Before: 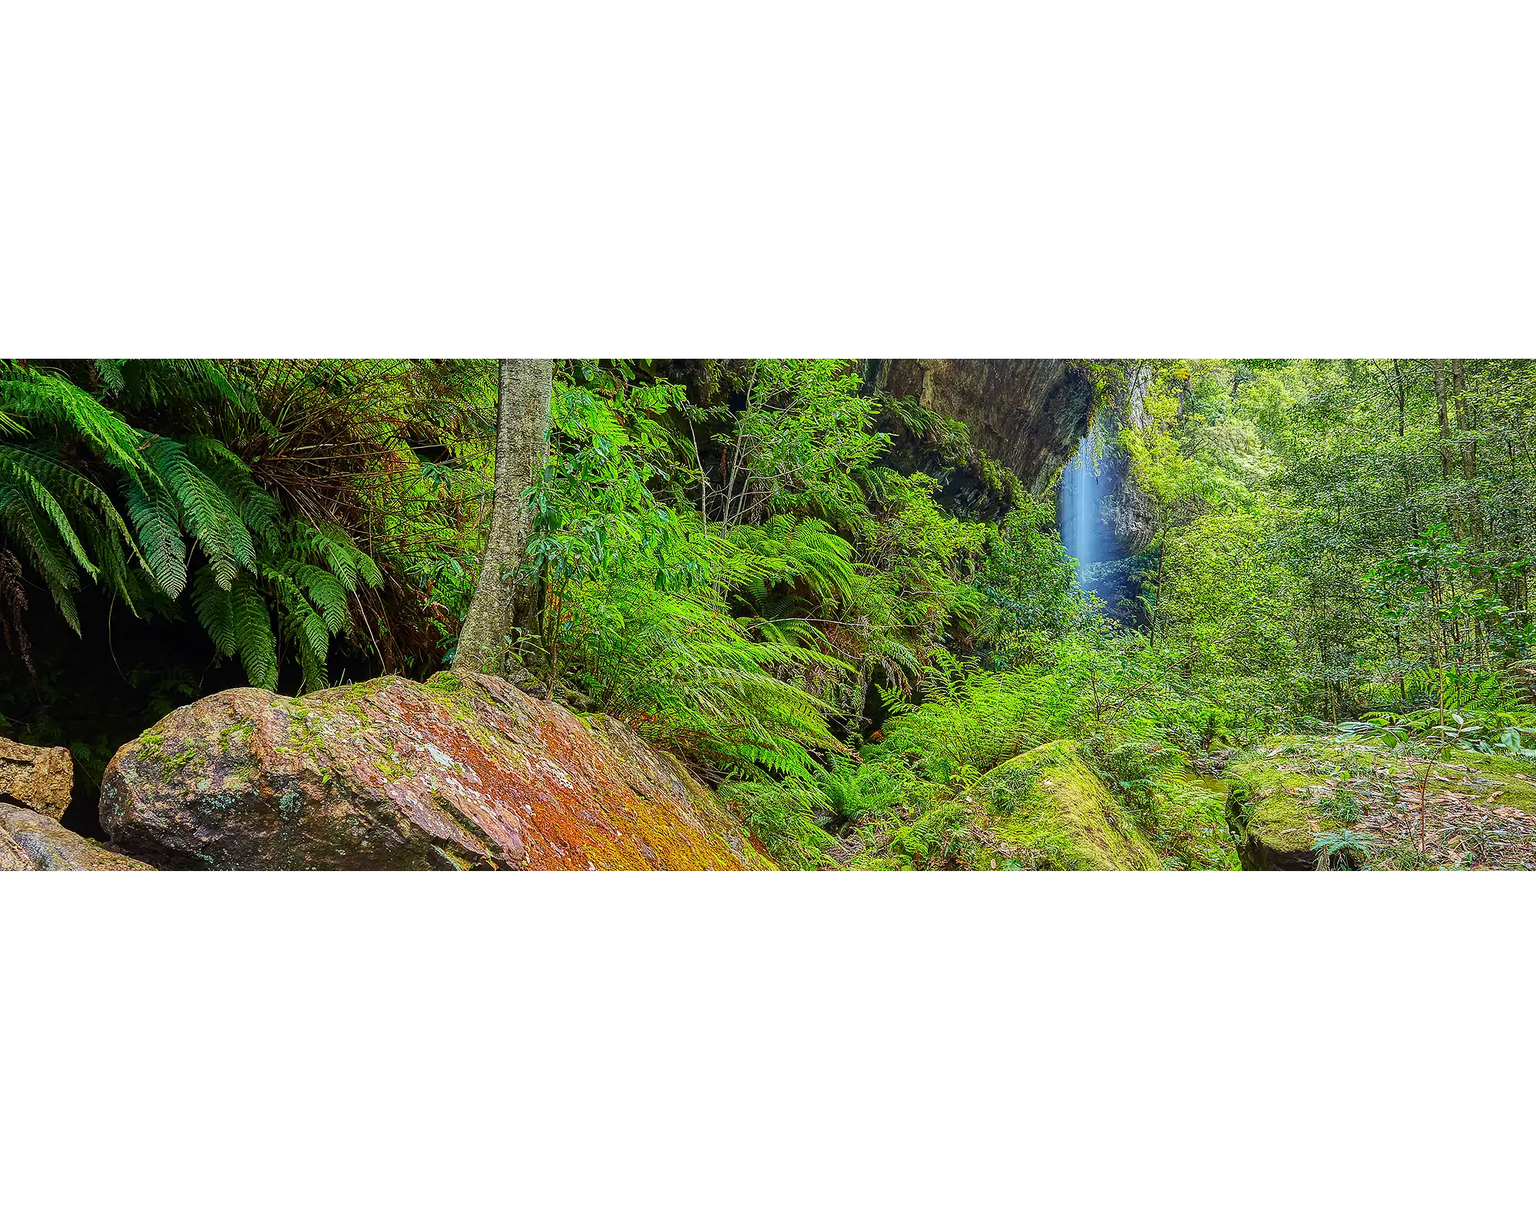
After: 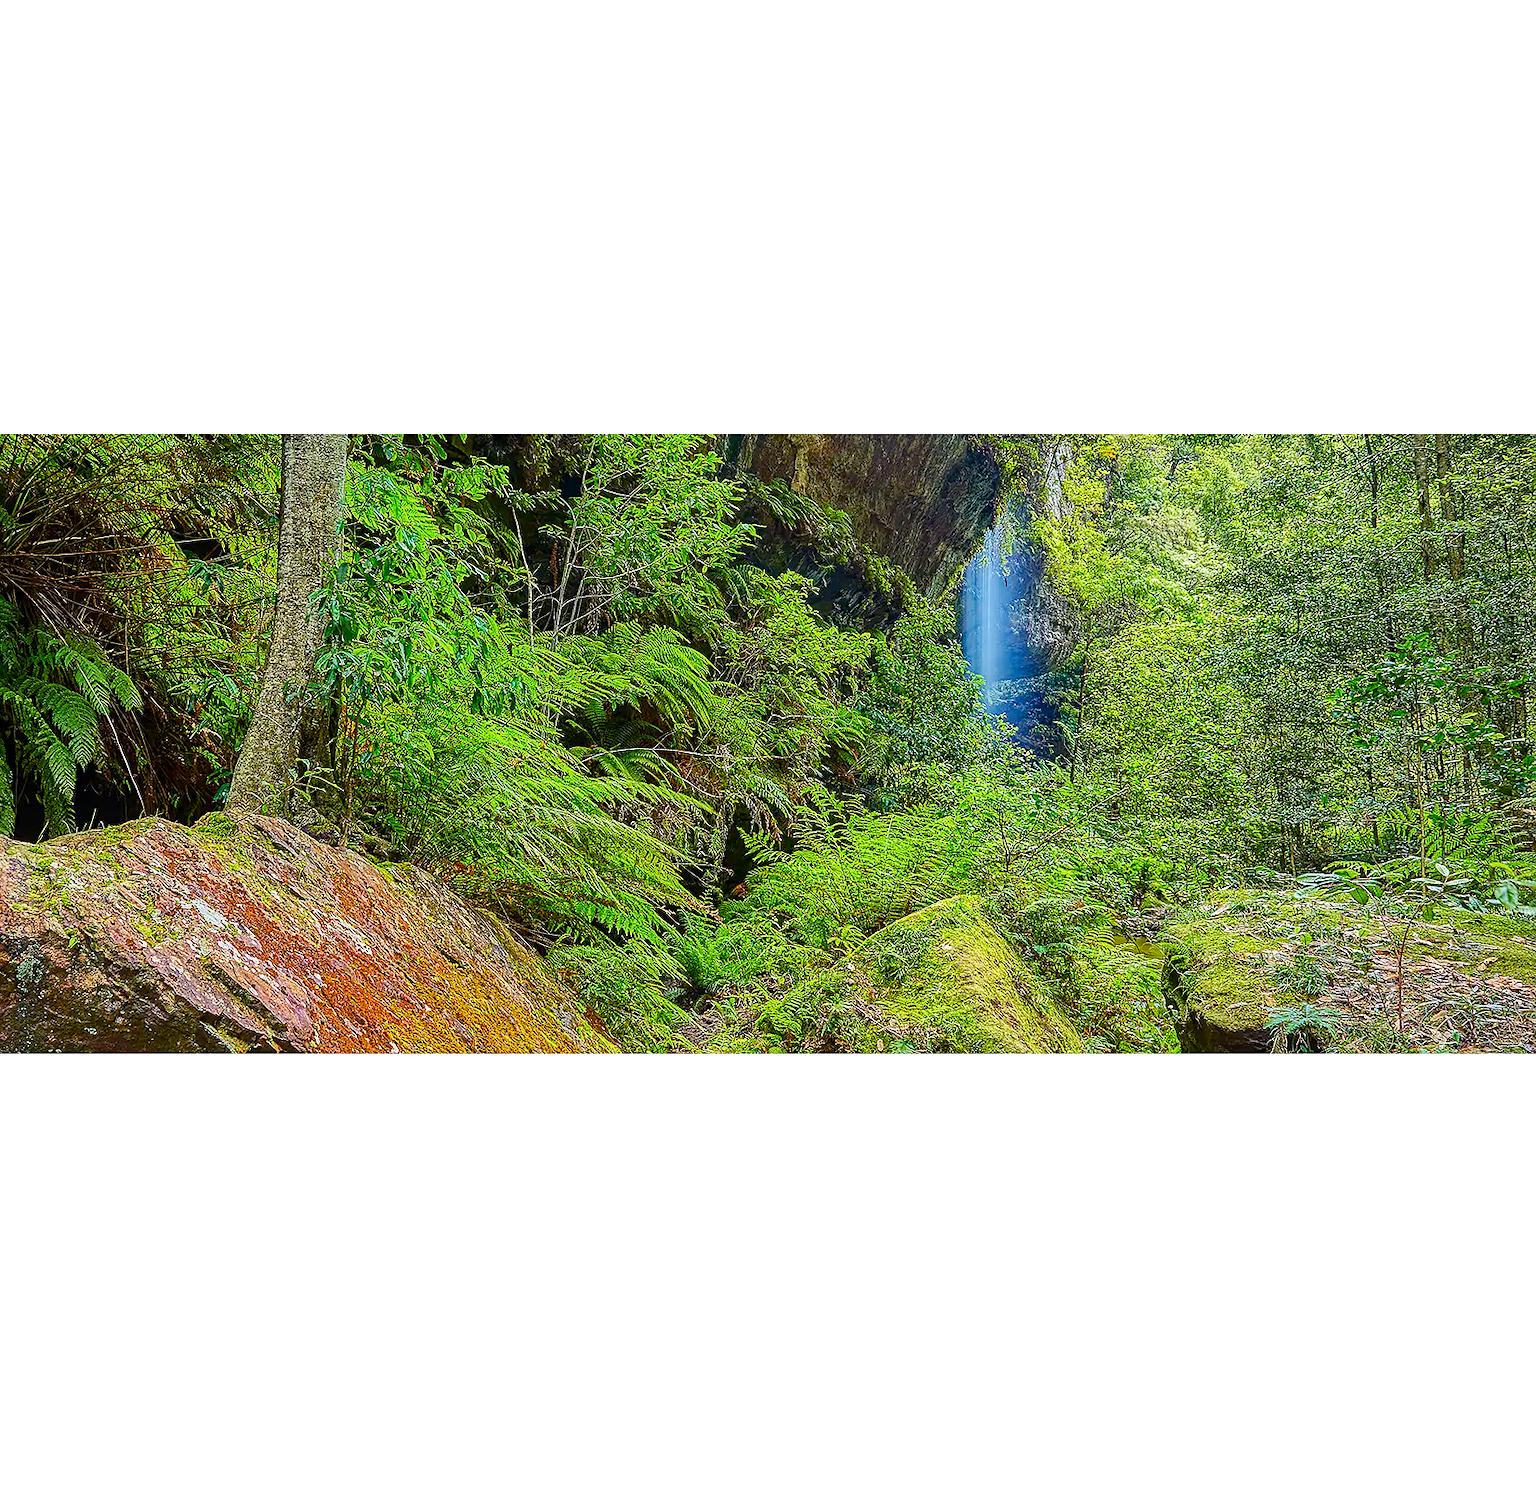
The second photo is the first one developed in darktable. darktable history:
color balance rgb: perceptual saturation grading › global saturation 44.25%, perceptual saturation grading › highlights -50.024%, perceptual saturation grading › shadows 31.175%, global vibrance 9.932%
sharpen: amount 0.212
crop: left 17.339%, bottom 0.03%
